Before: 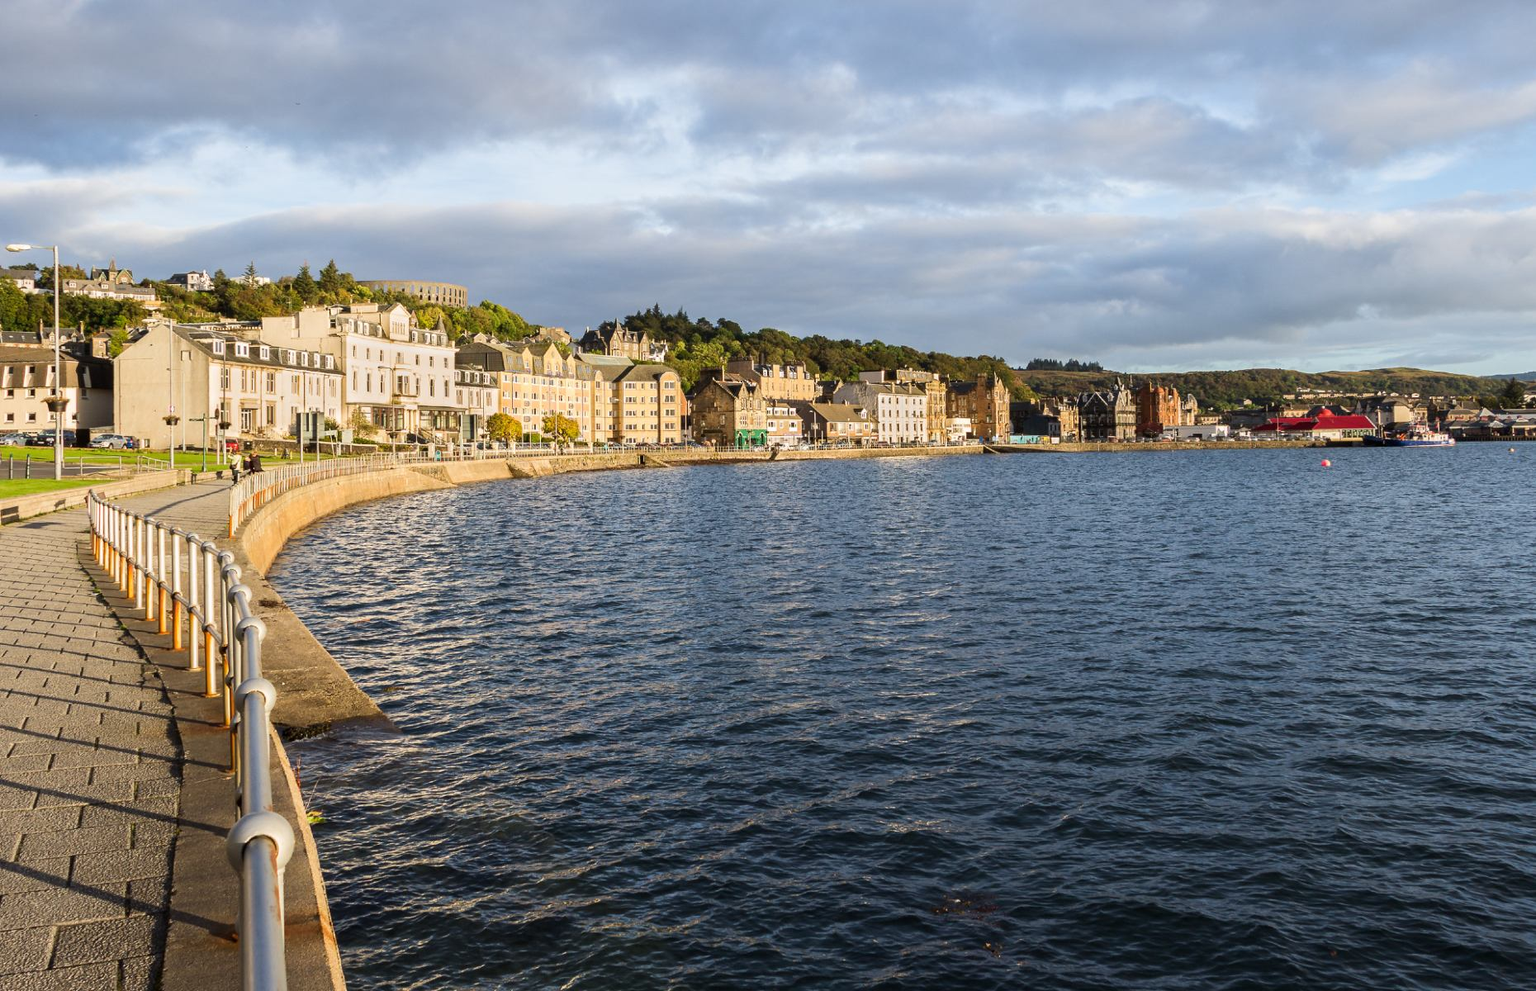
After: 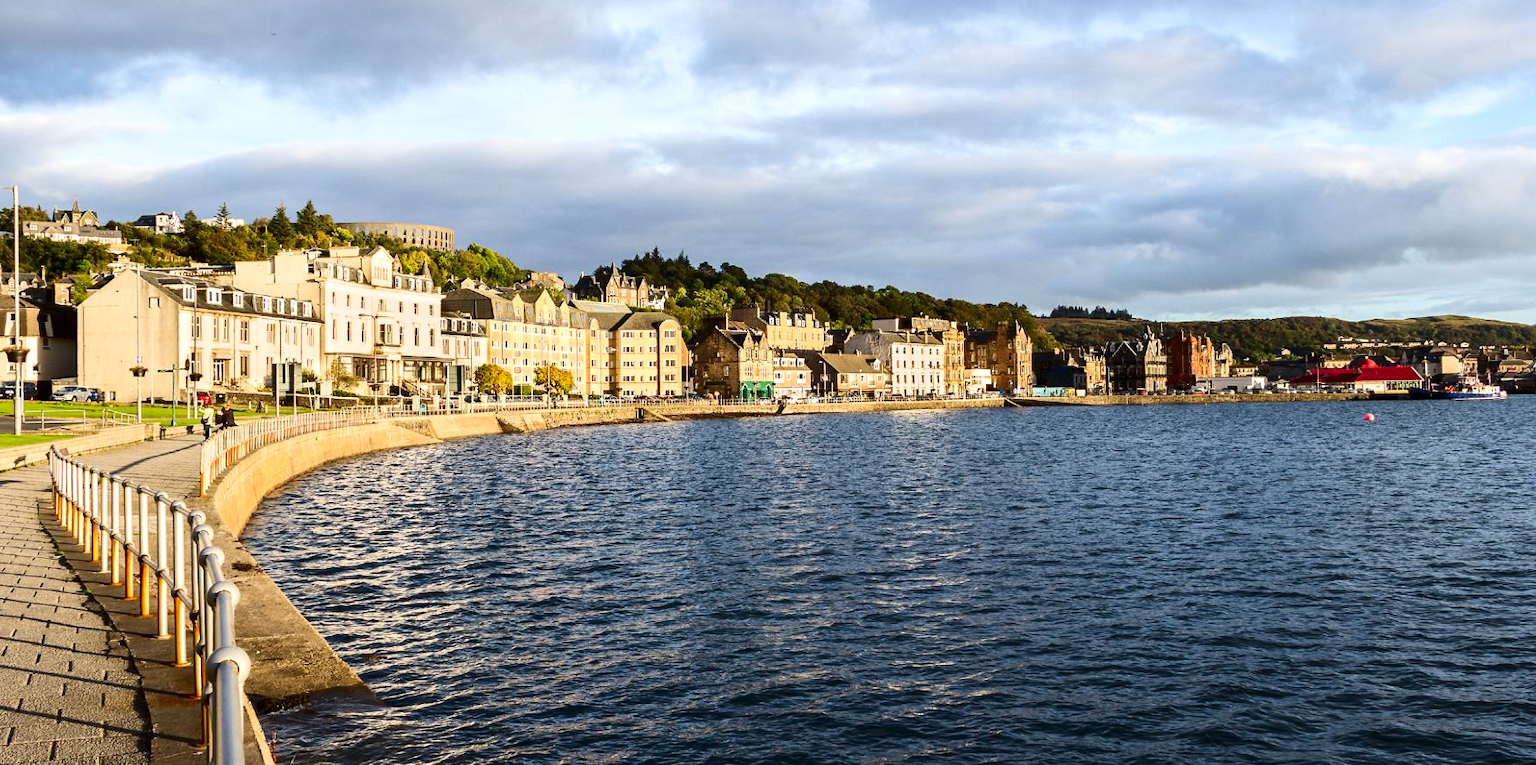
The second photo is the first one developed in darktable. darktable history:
contrast brightness saturation: contrast 0.2, brightness -0.11, saturation 0.1
crop: left 2.737%, top 7.287%, right 3.421%, bottom 20.179%
exposure: exposure 0.236 EV, compensate highlight preservation false
